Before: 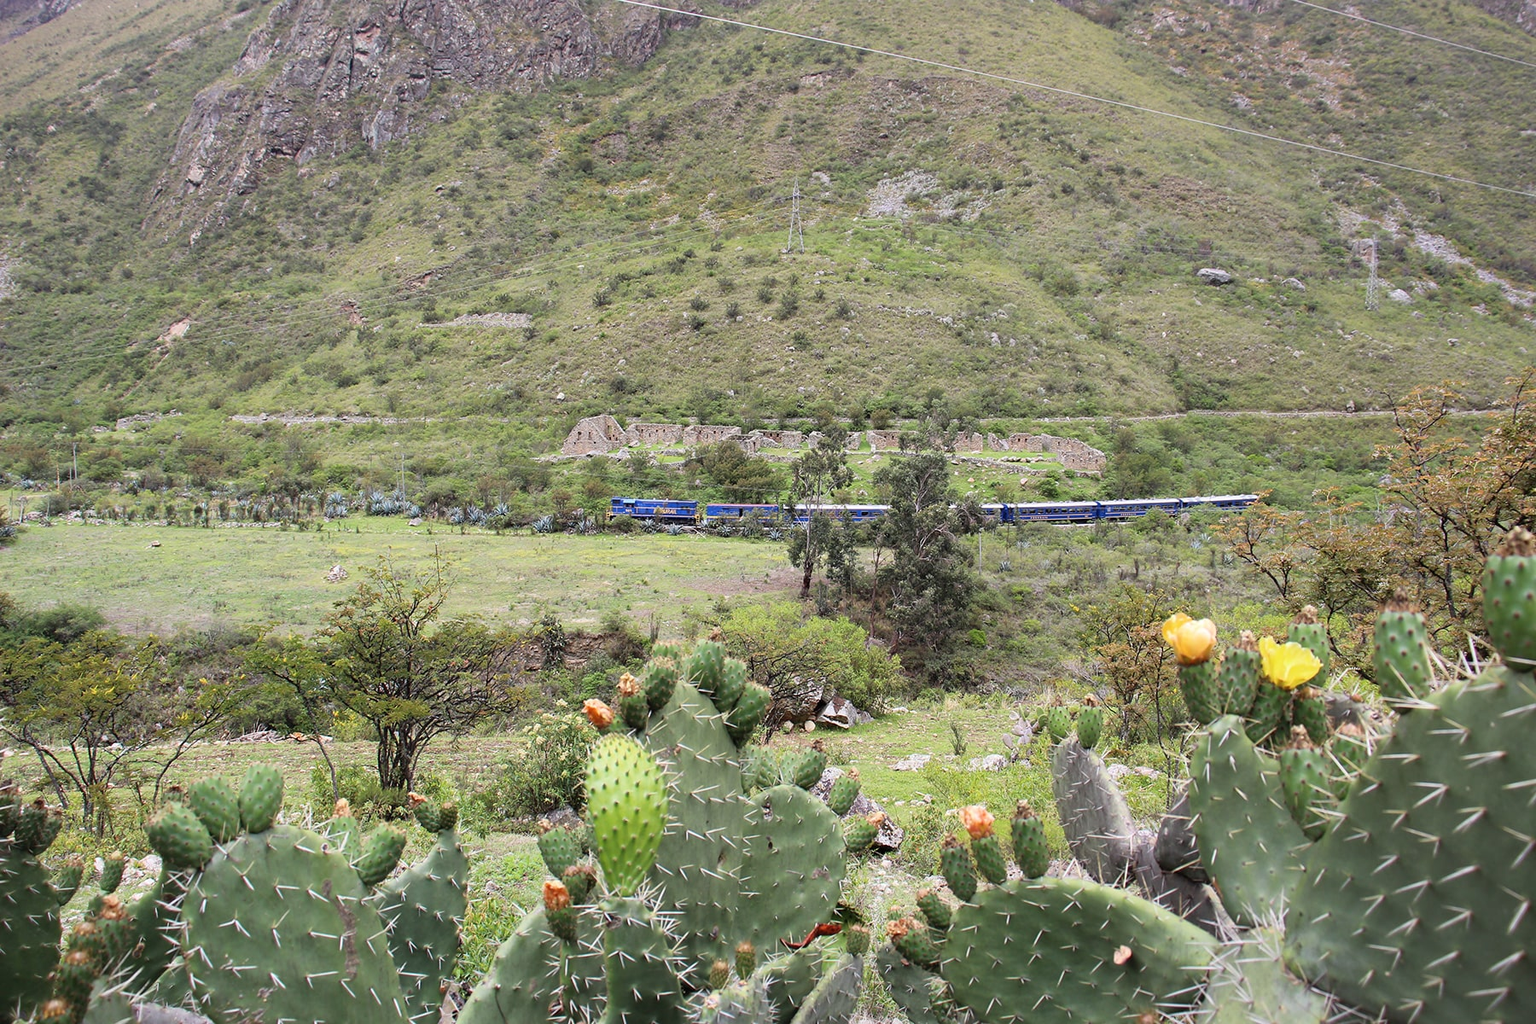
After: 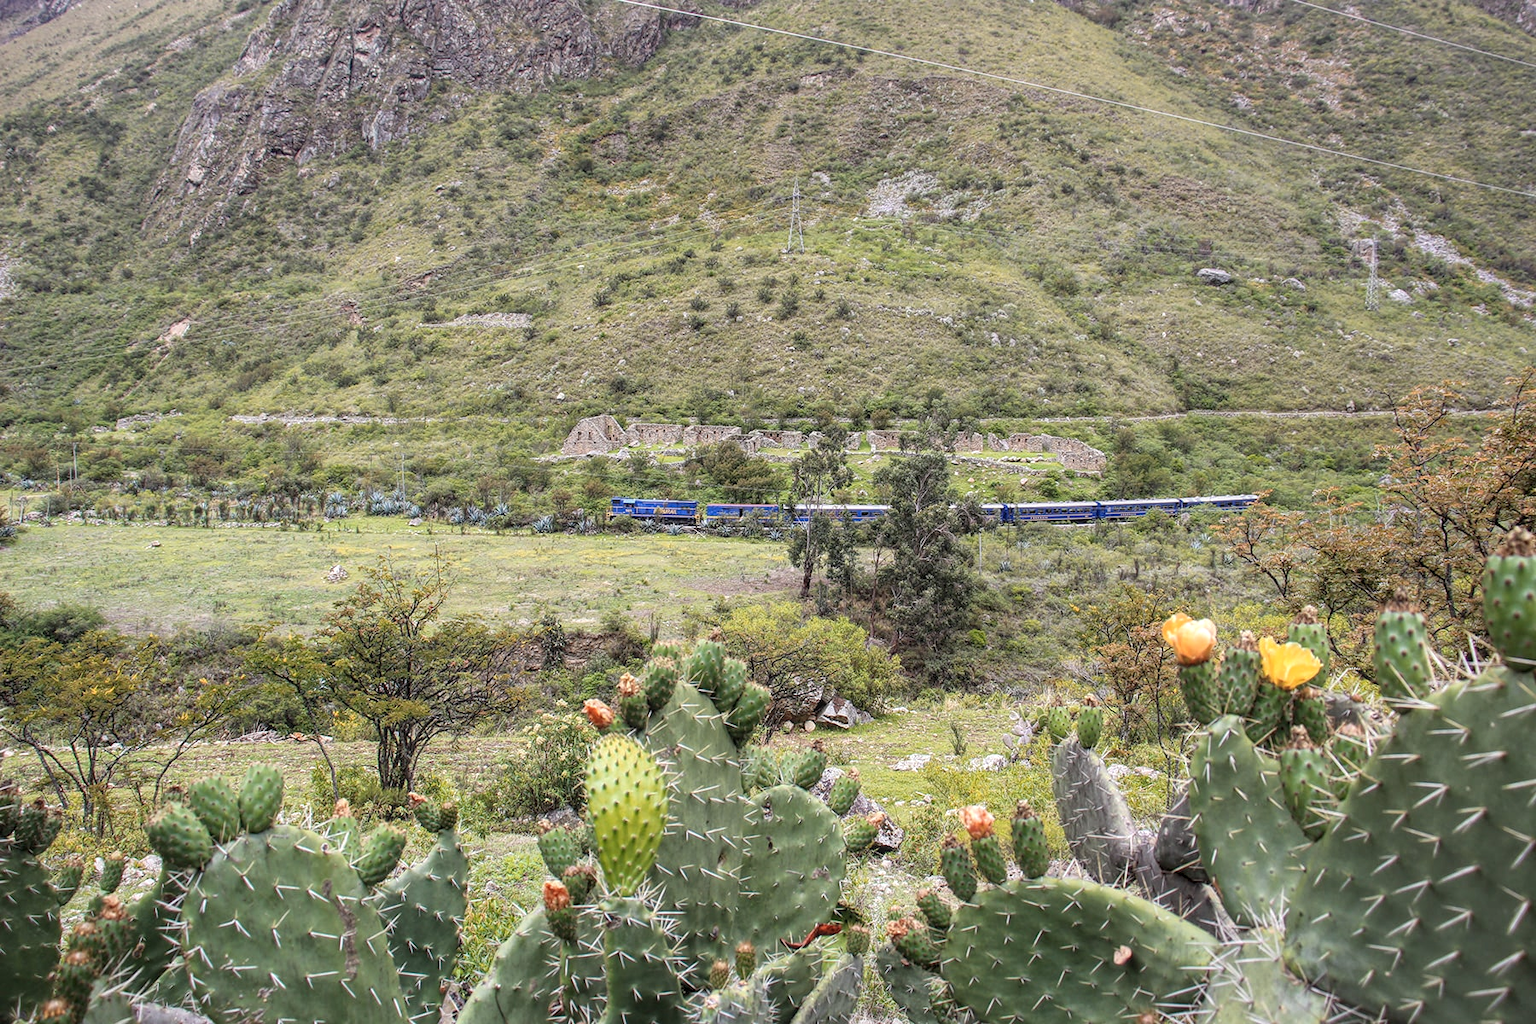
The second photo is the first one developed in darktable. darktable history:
local contrast: highlights 76%, shadows 55%, detail 176%, midtone range 0.208
contrast equalizer: octaves 7, y [[0.5, 0.5, 0.472, 0.5, 0.5, 0.5], [0.5 ×6], [0.5 ×6], [0 ×6], [0 ×6]], mix -0.194
color zones: curves: ch1 [(0, 0.455) (0.063, 0.455) (0.286, 0.495) (0.429, 0.5) (0.571, 0.5) (0.714, 0.5) (0.857, 0.5) (1, 0.455)]; ch2 [(0, 0.532) (0.063, 0.521) (0.233, 0.447) (0.429, 0.489) (0.571, 0.5) (0.714, 0.5) (0.857, 0.5) (1, 0.532)]
